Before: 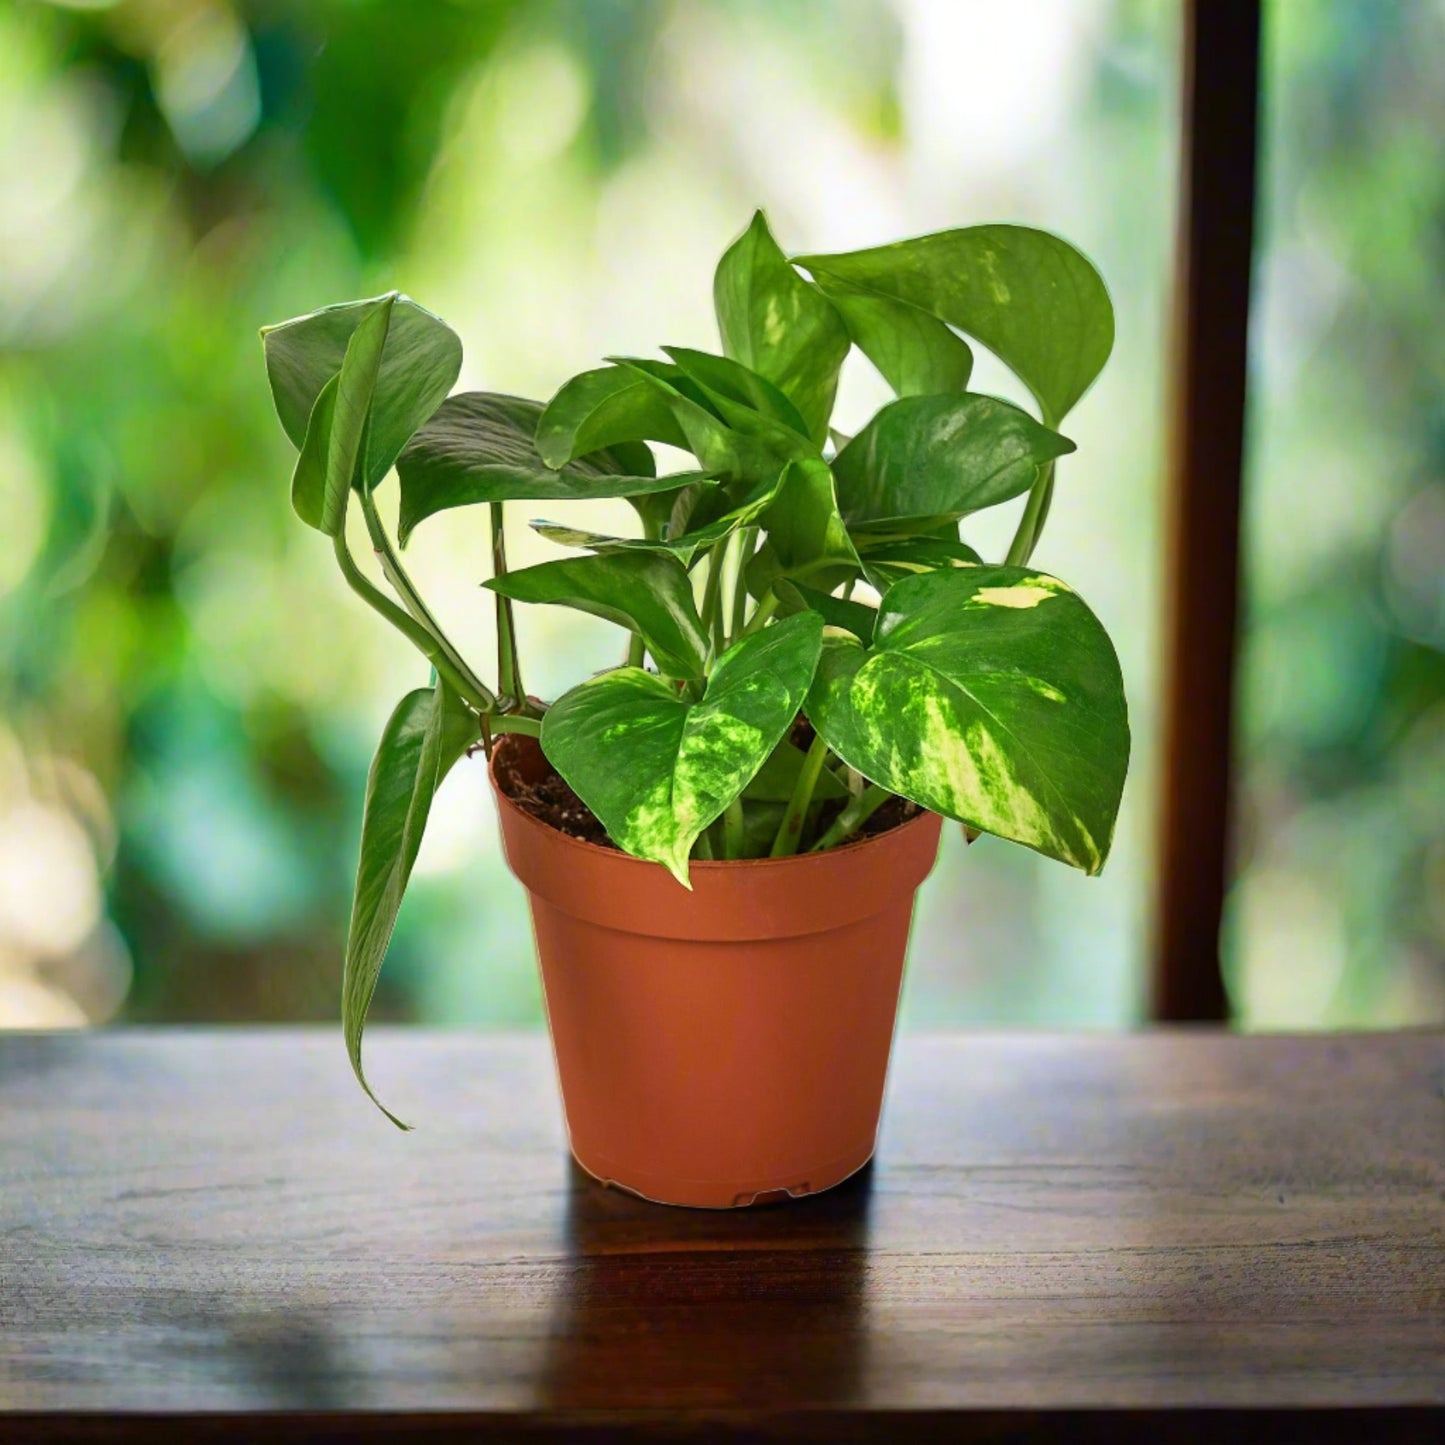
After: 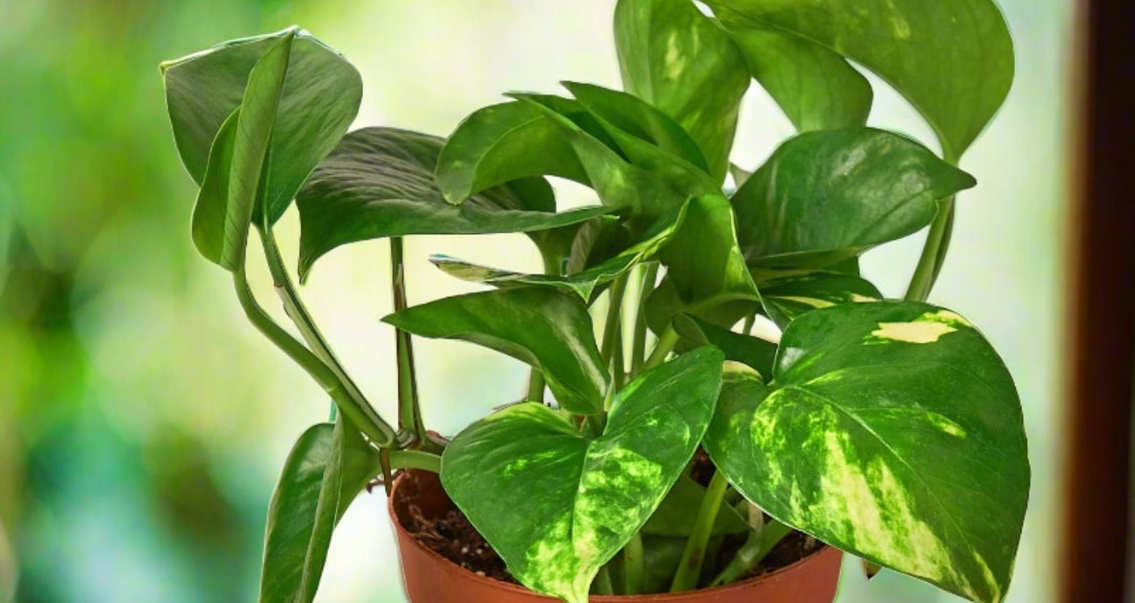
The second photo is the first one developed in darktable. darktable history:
crop: left 6.923%, top 18.379%, right 14.497%, bottom 39.845%
